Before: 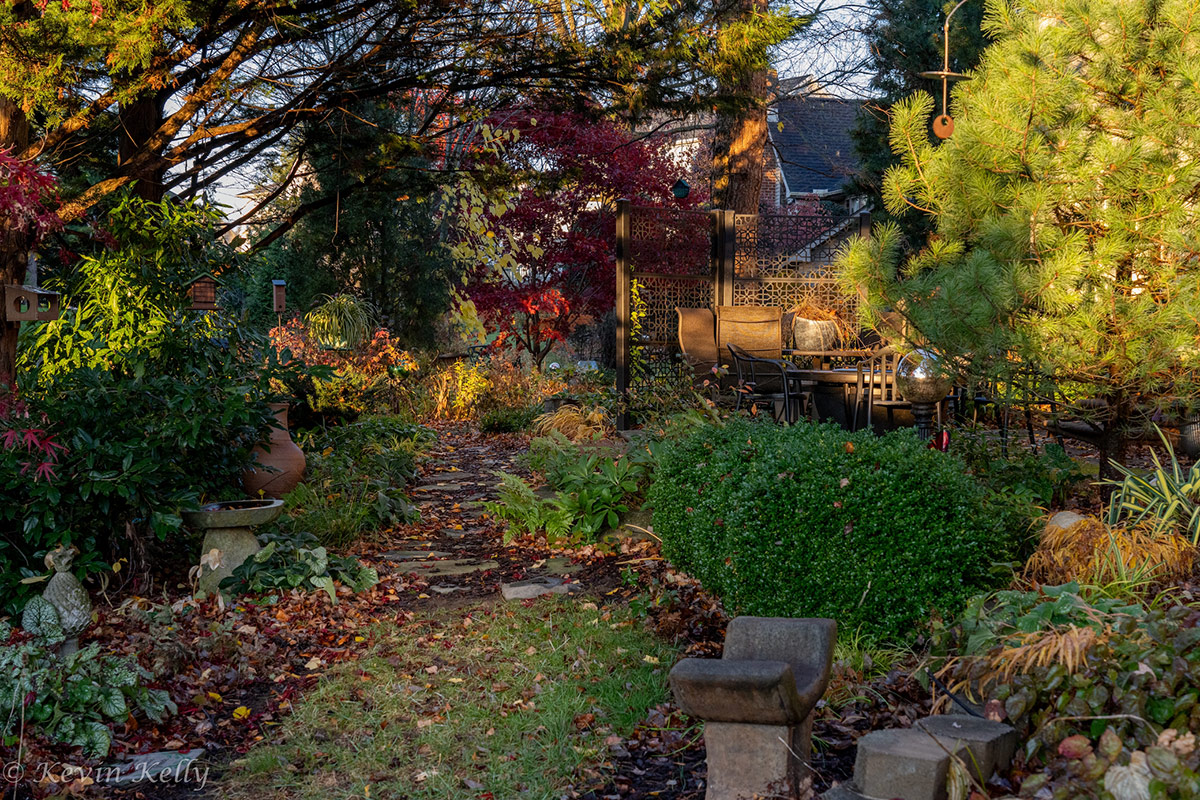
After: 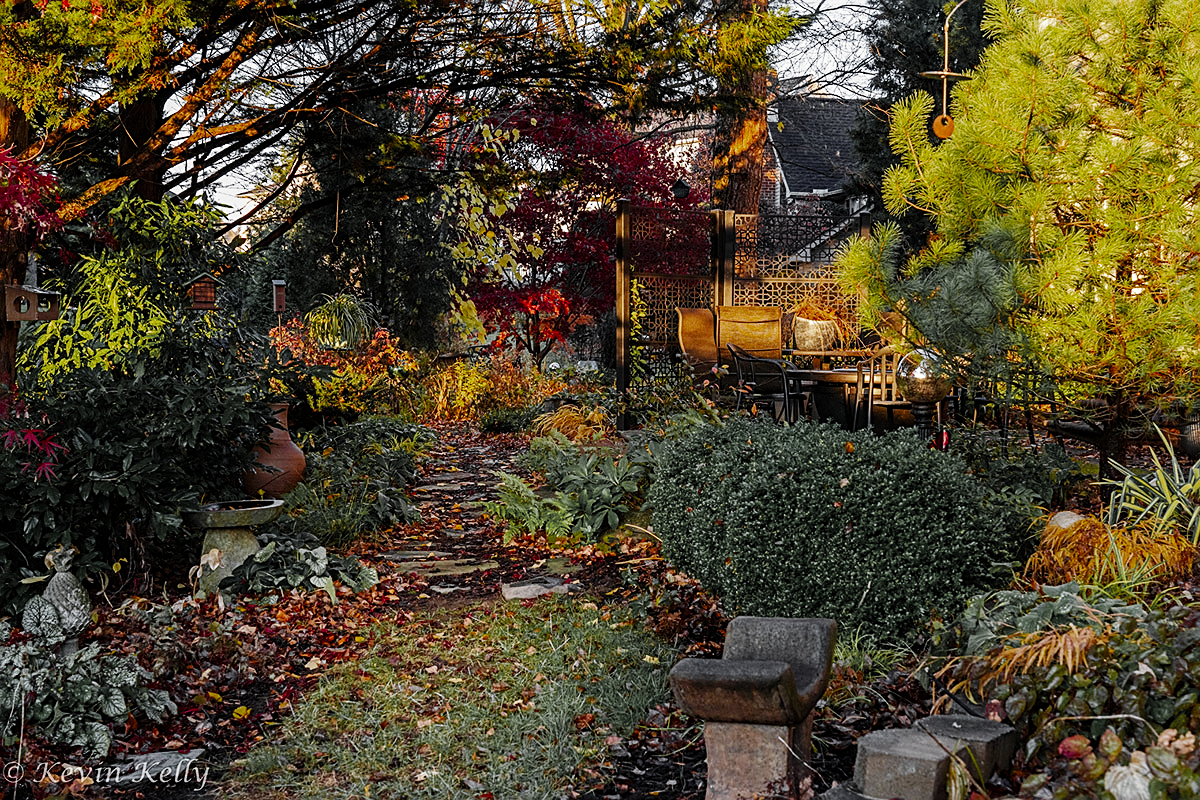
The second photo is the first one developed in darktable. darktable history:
base curve: curves: ch0 [(0, 0) (0.032, 0.025) (0.121, 0.166) (0.206, 0.329) (0.605, 0.79) (1, 1)], preserve colors none
sharpen: on, module defaults
color zones: curves: ch0 [(0.004, 0.388) (0.125, 0.392) (0.25, 0.404) (0.375, 0.5) (0.5, 0.5) (0.625, 0.5) (0.75, 0.5) (0.875, 0.5)]; ch1 [(0, 0.5) (0.125, 0.5) (0.25, 0.5) (0.375, 0.124) (0.524, 0.124) (0.645, 0.128) (0.789, 0.132) (0.914, 0.096) (0.998, 0.068)]
